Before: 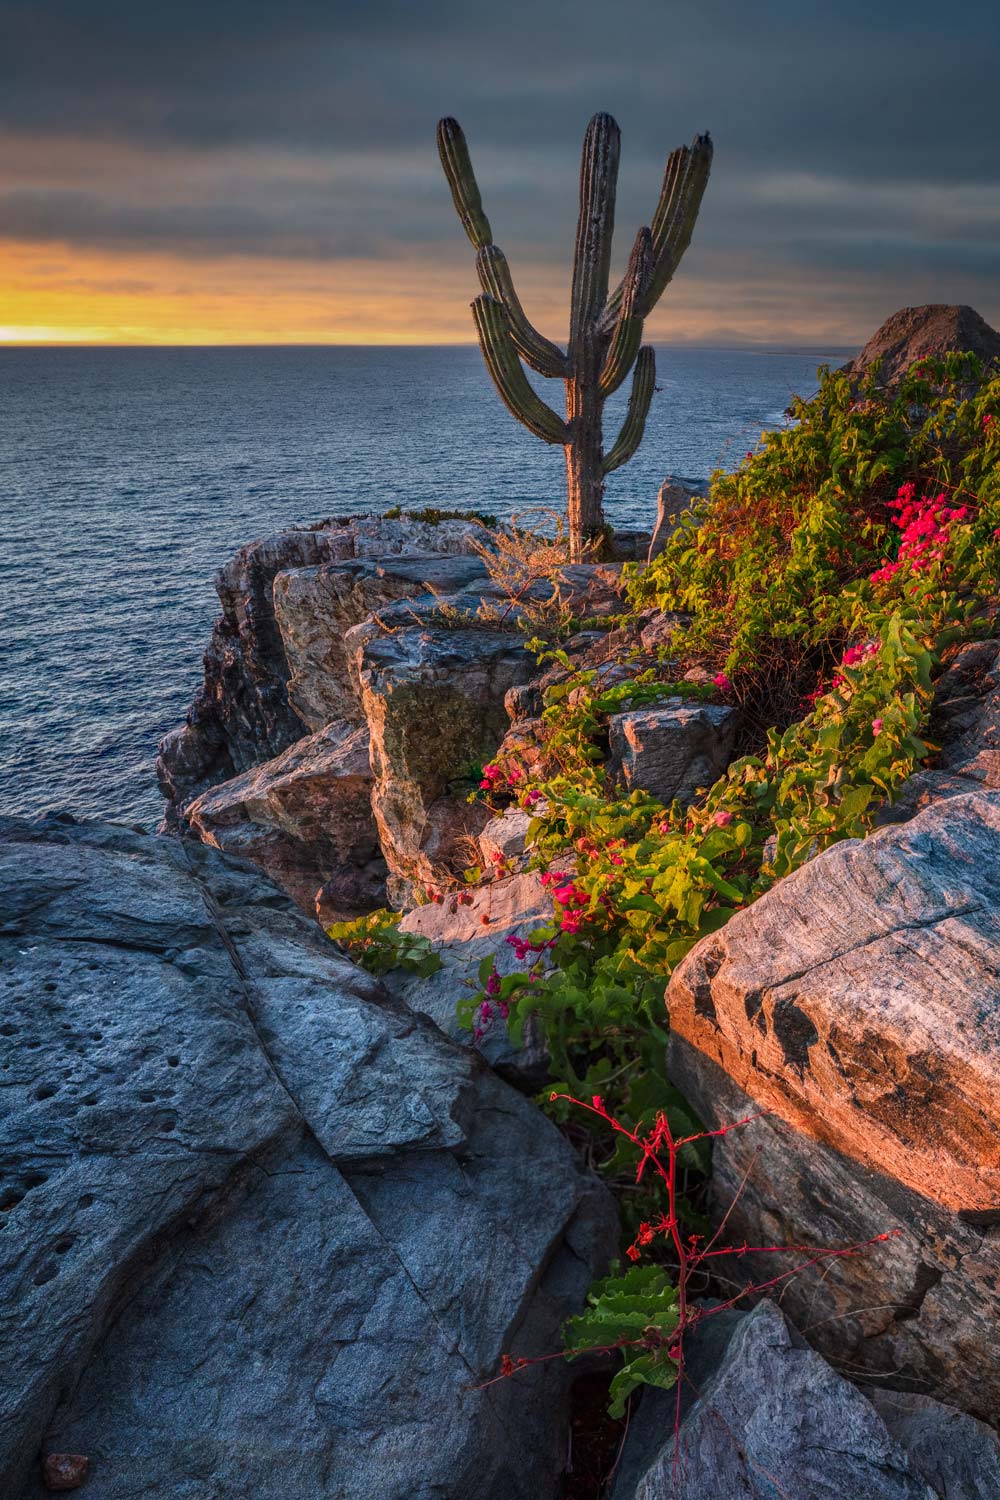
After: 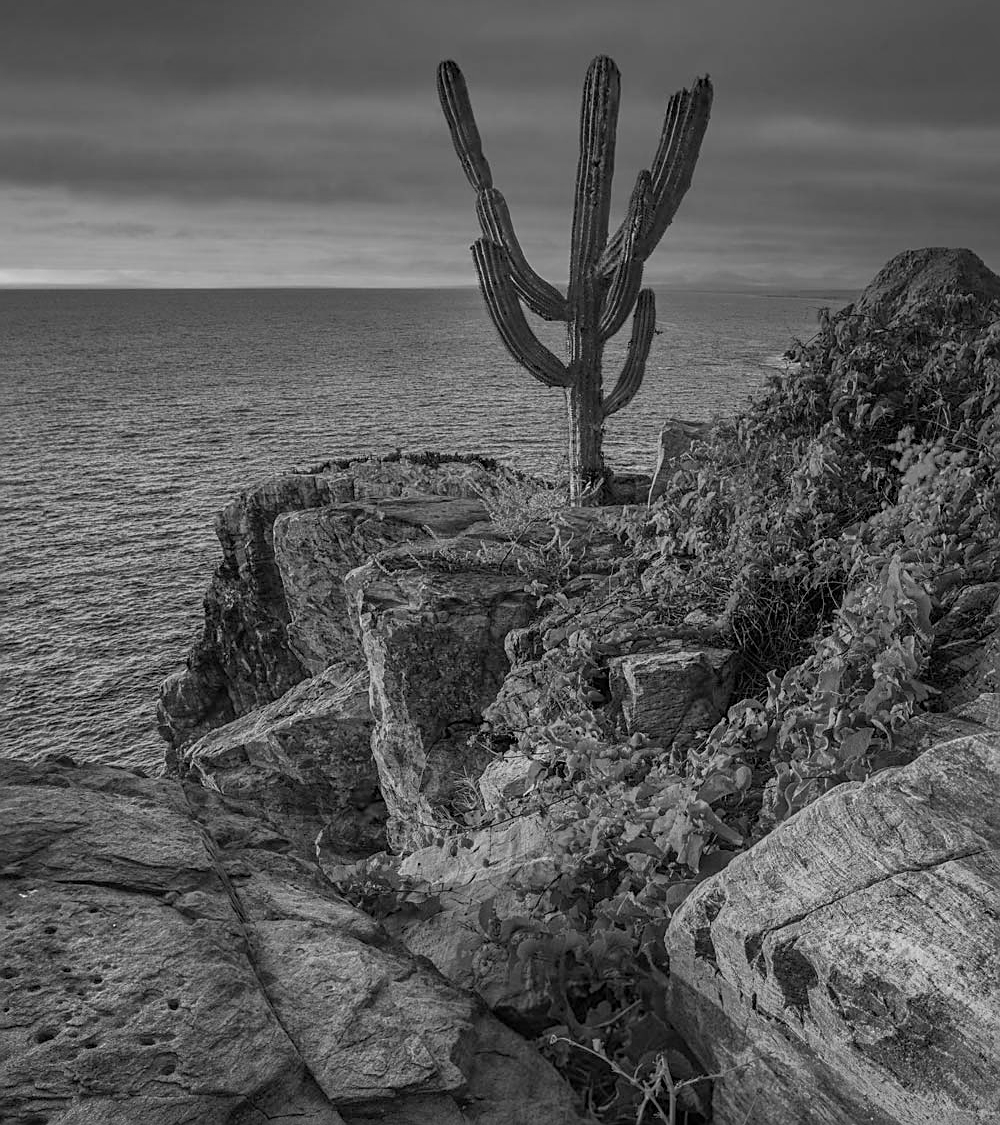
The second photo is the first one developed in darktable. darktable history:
sharpen: on, module defaults
color calibration: output gray [0.22, 0.42, 0.37, 0], gray › normalize channels true, illuminant same as pipeline (D50), adaptation XYZ, x 0.346, y 0.359, gamut compression 0
exposure: exposure -0.05 EV
monochrome: a -11.7, b 1.62, size 0.5, highlights 0.38
shadows and highlights: on, module defaults
crop: top 3.857%, bottom 21.132%
tone equalizer: on, module defaults
